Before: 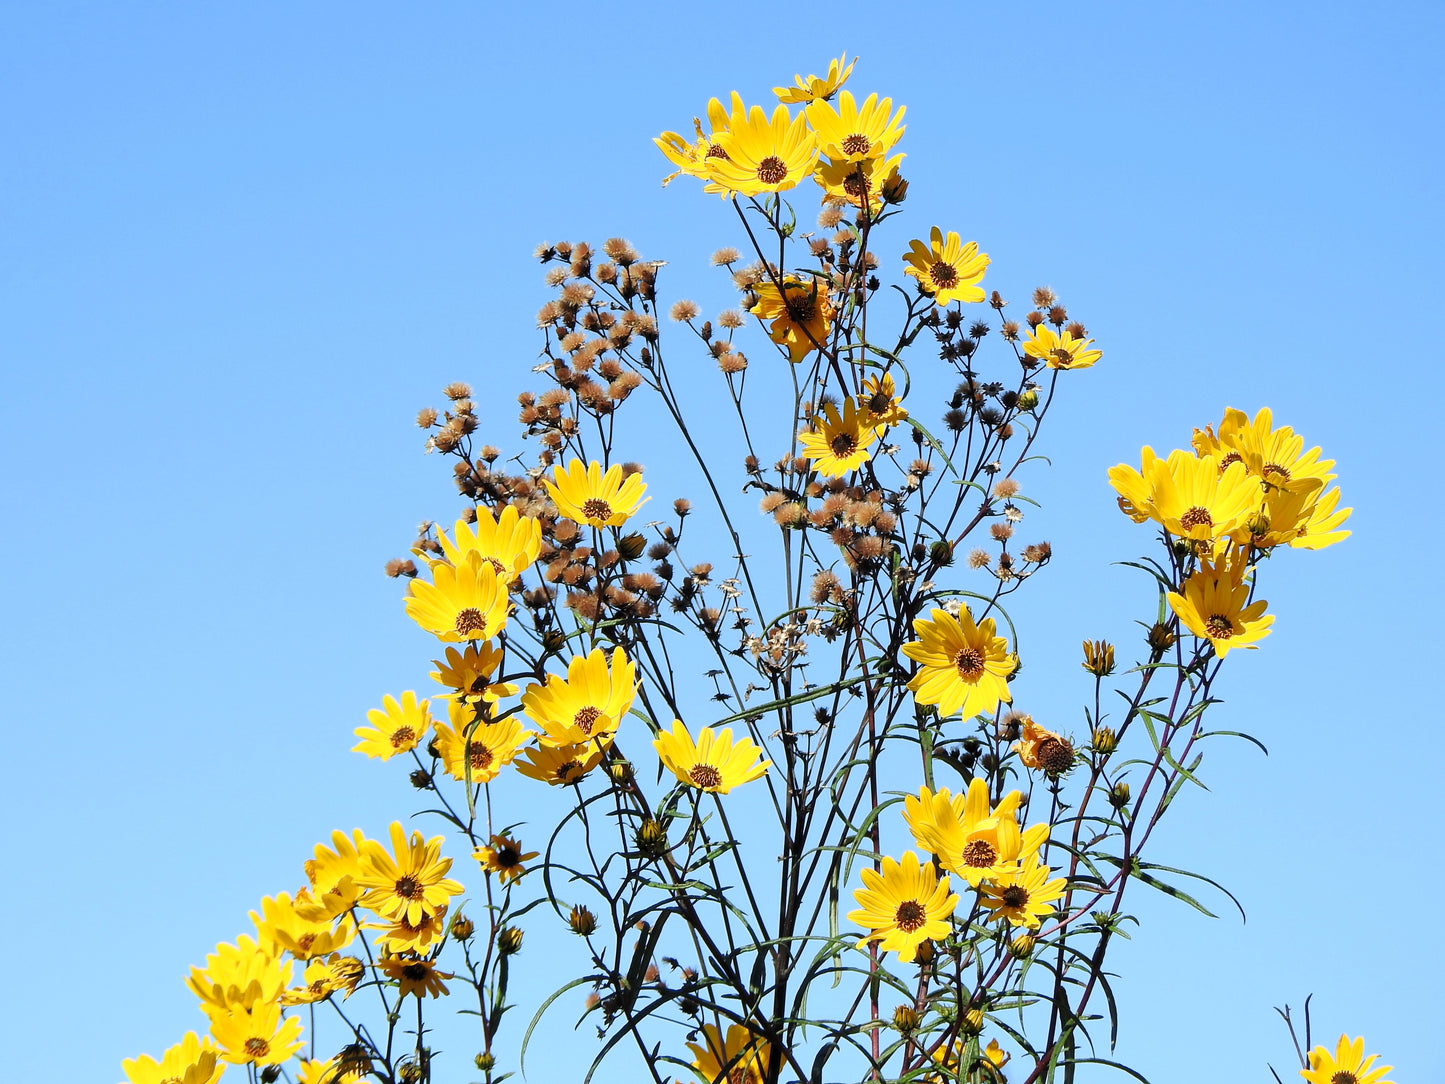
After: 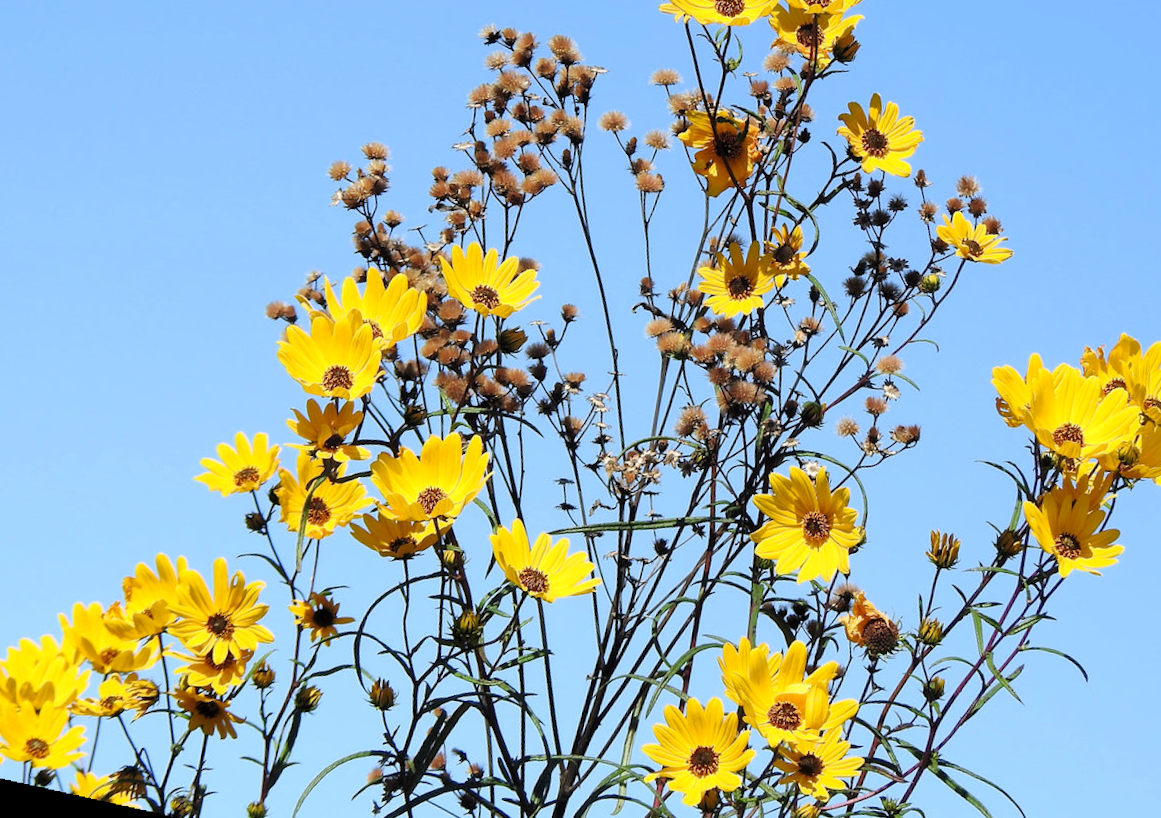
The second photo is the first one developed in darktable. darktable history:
color correction: highlights b* 3
white balance: red 1.004, blue 1.024
rotate and perspective: rotation 9.12°, automatic cropping off
crop and rotate: angle -3.37°, left 9.79%, top 20.73%, right 12.42%, bottom 11.82%
